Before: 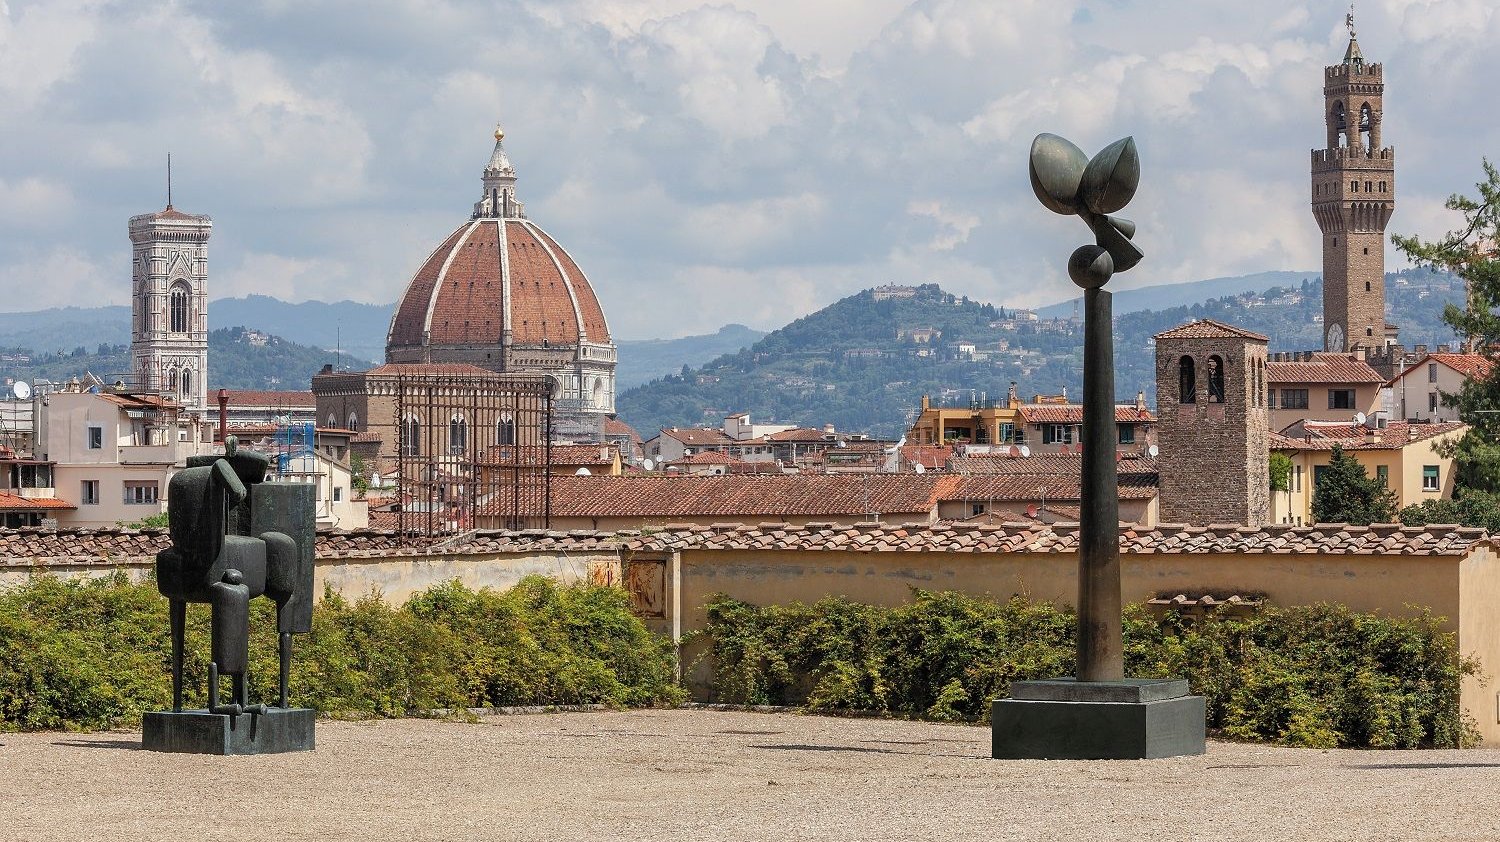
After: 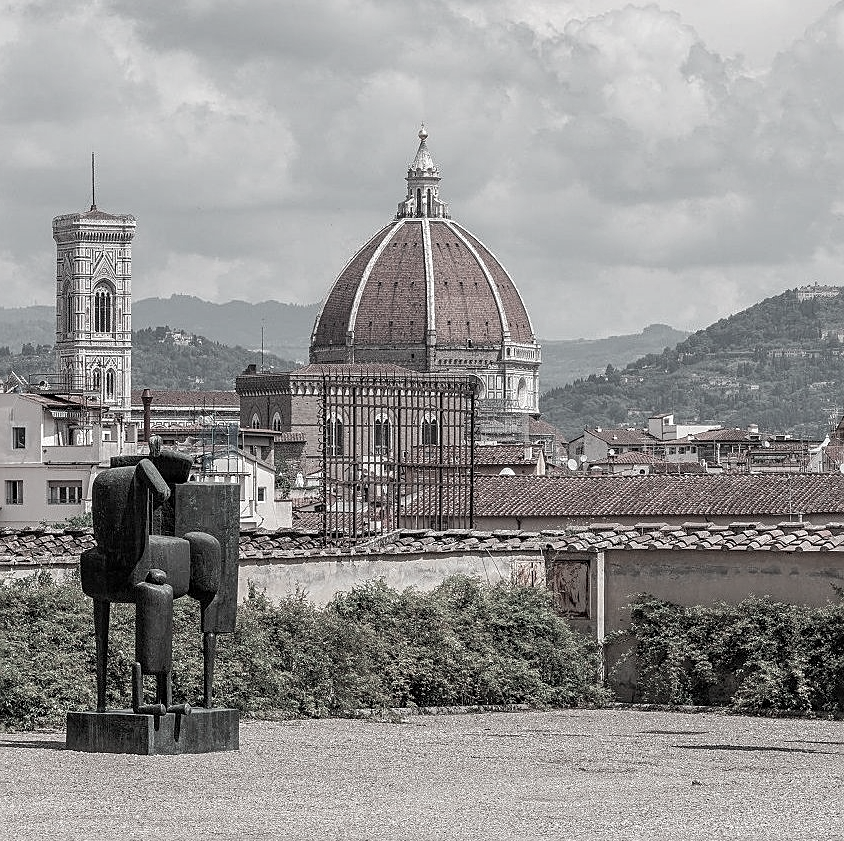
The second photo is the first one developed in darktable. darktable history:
local contrast: on, module defaults
color contrast: green-magenta contrast 0.3, blue-yellow contrast 0.15
sharpen: on, module defaults
crop: left 5.114%, right 38.589%
